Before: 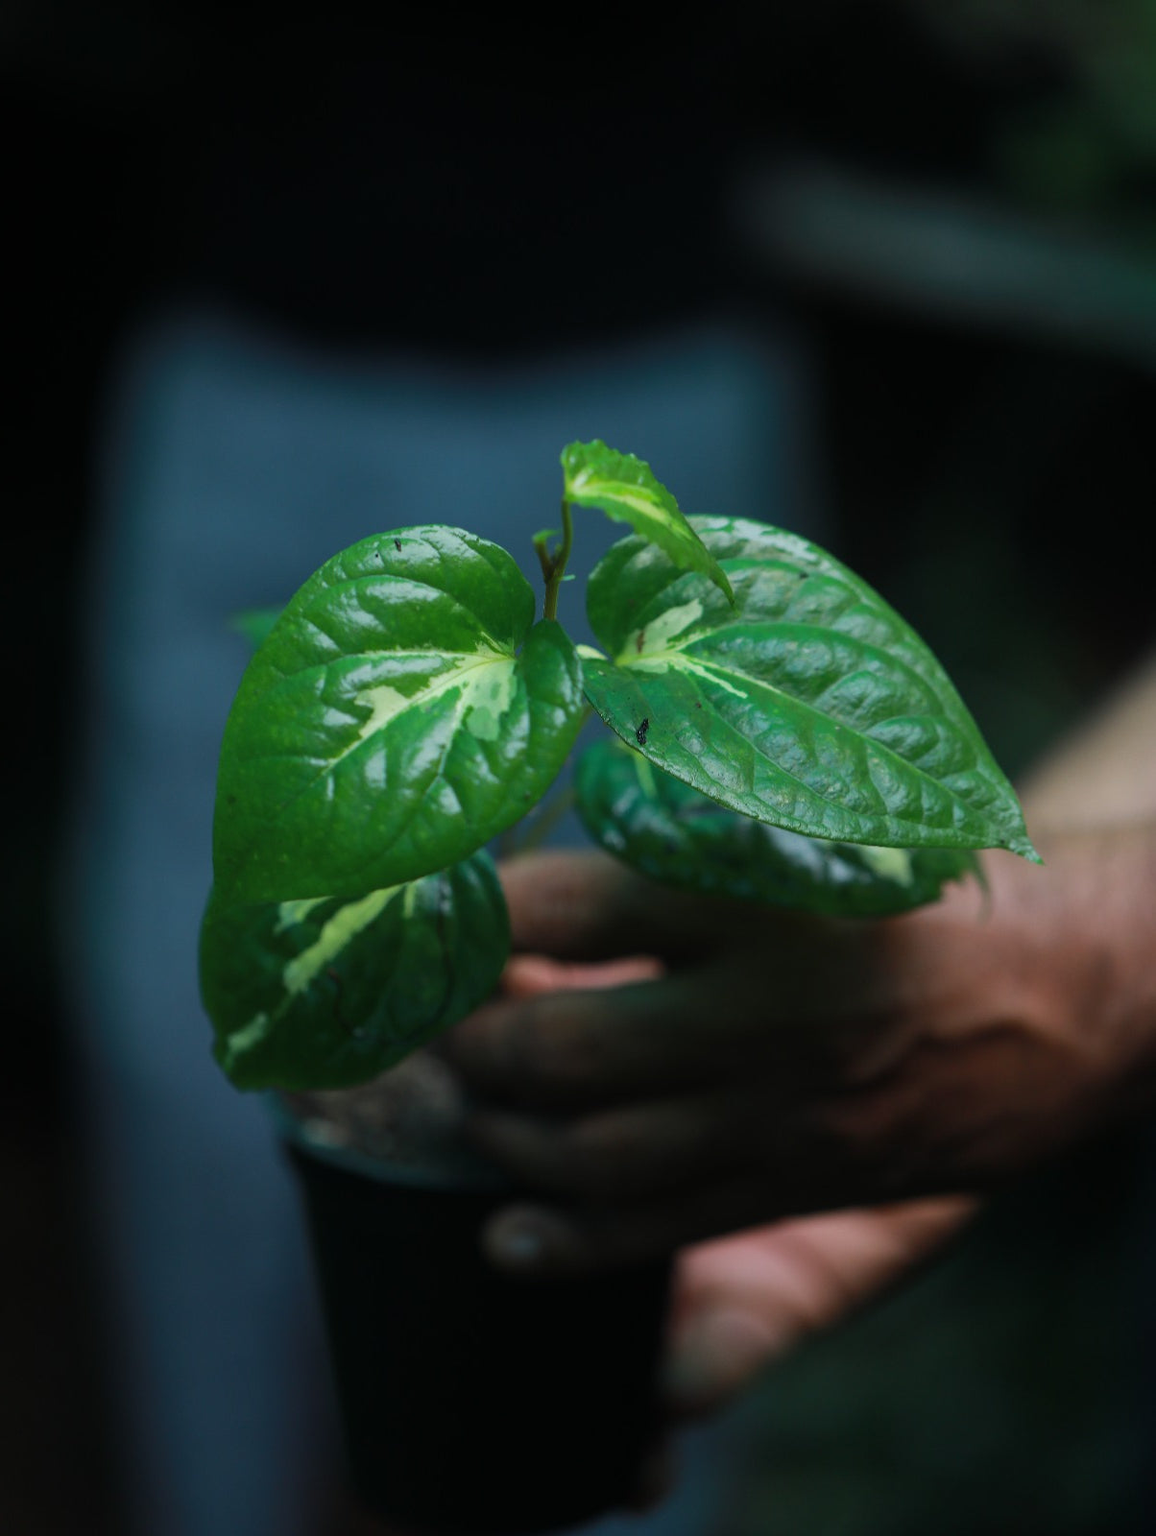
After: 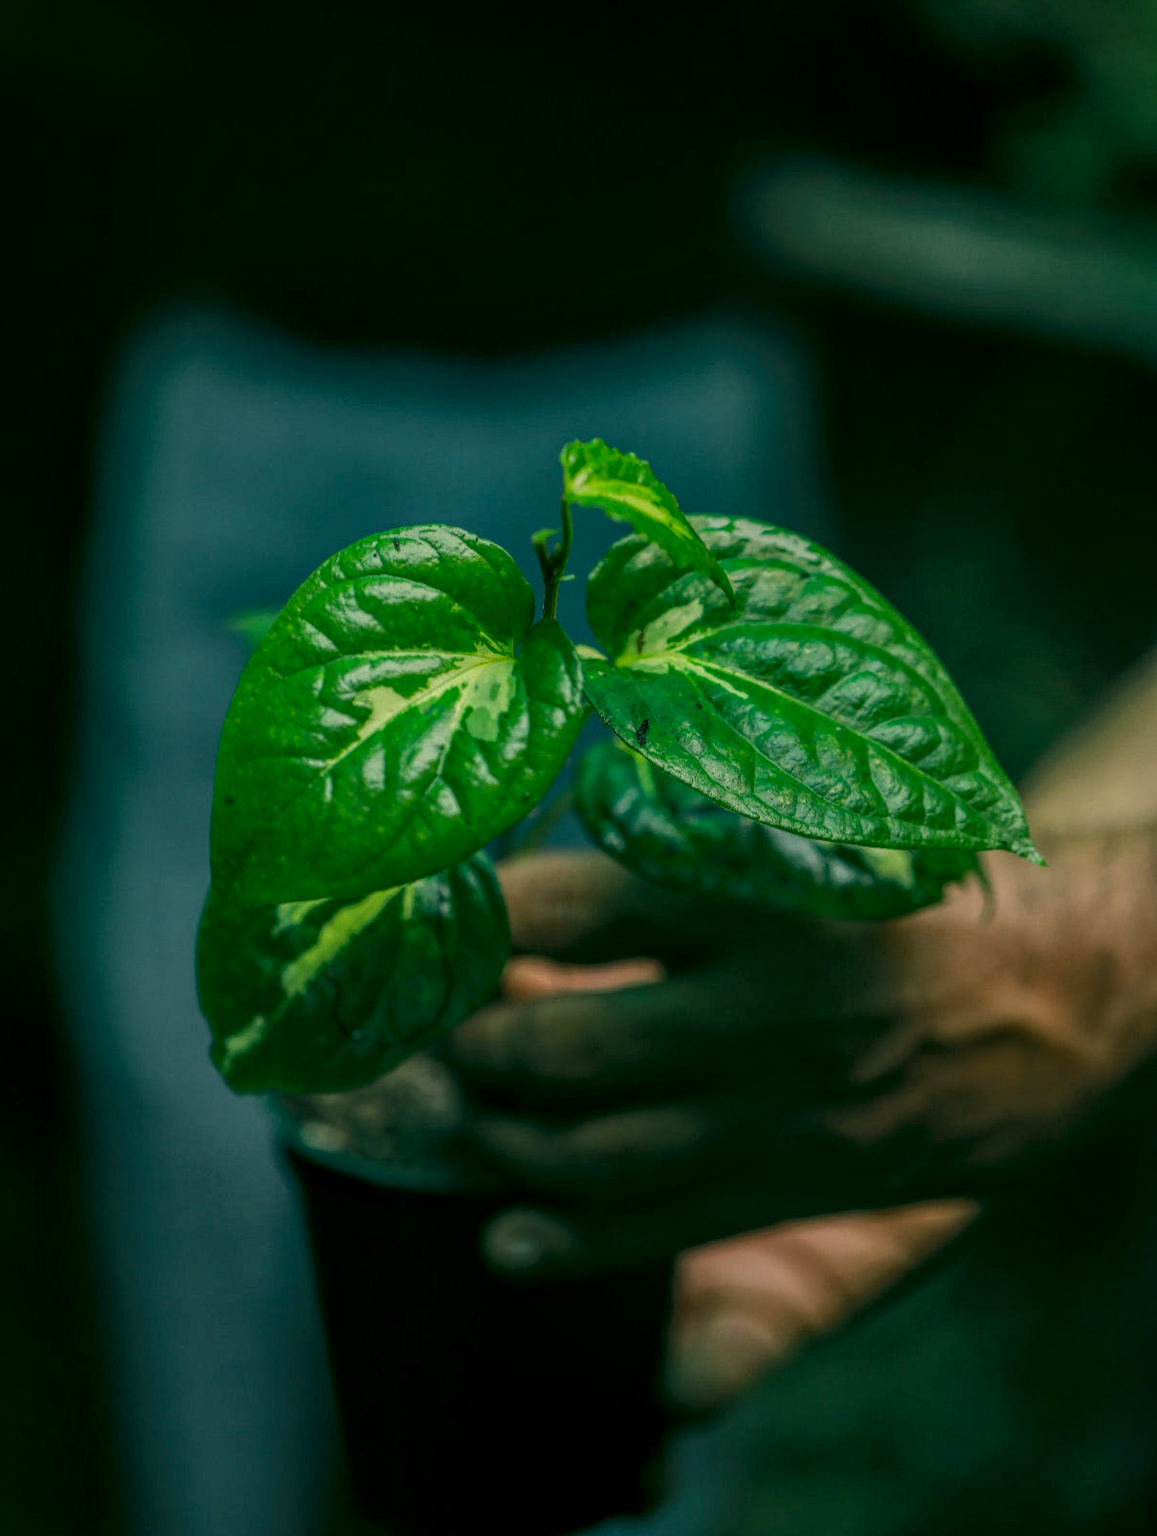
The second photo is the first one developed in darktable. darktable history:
exposure: exposure 0.263 EV, compensate exposure bias true, compensate highlight preservation false
crop and rotate: left 0.453%, top 0.266%, bottom 0.324%
local contrast: highlights 20%, shadows 24%, detail 201%, midtone range 0.2
color correction: highlights a* 4.99, highlights b* 24.08, shadows a* -16.22, shadows b* 3.72
